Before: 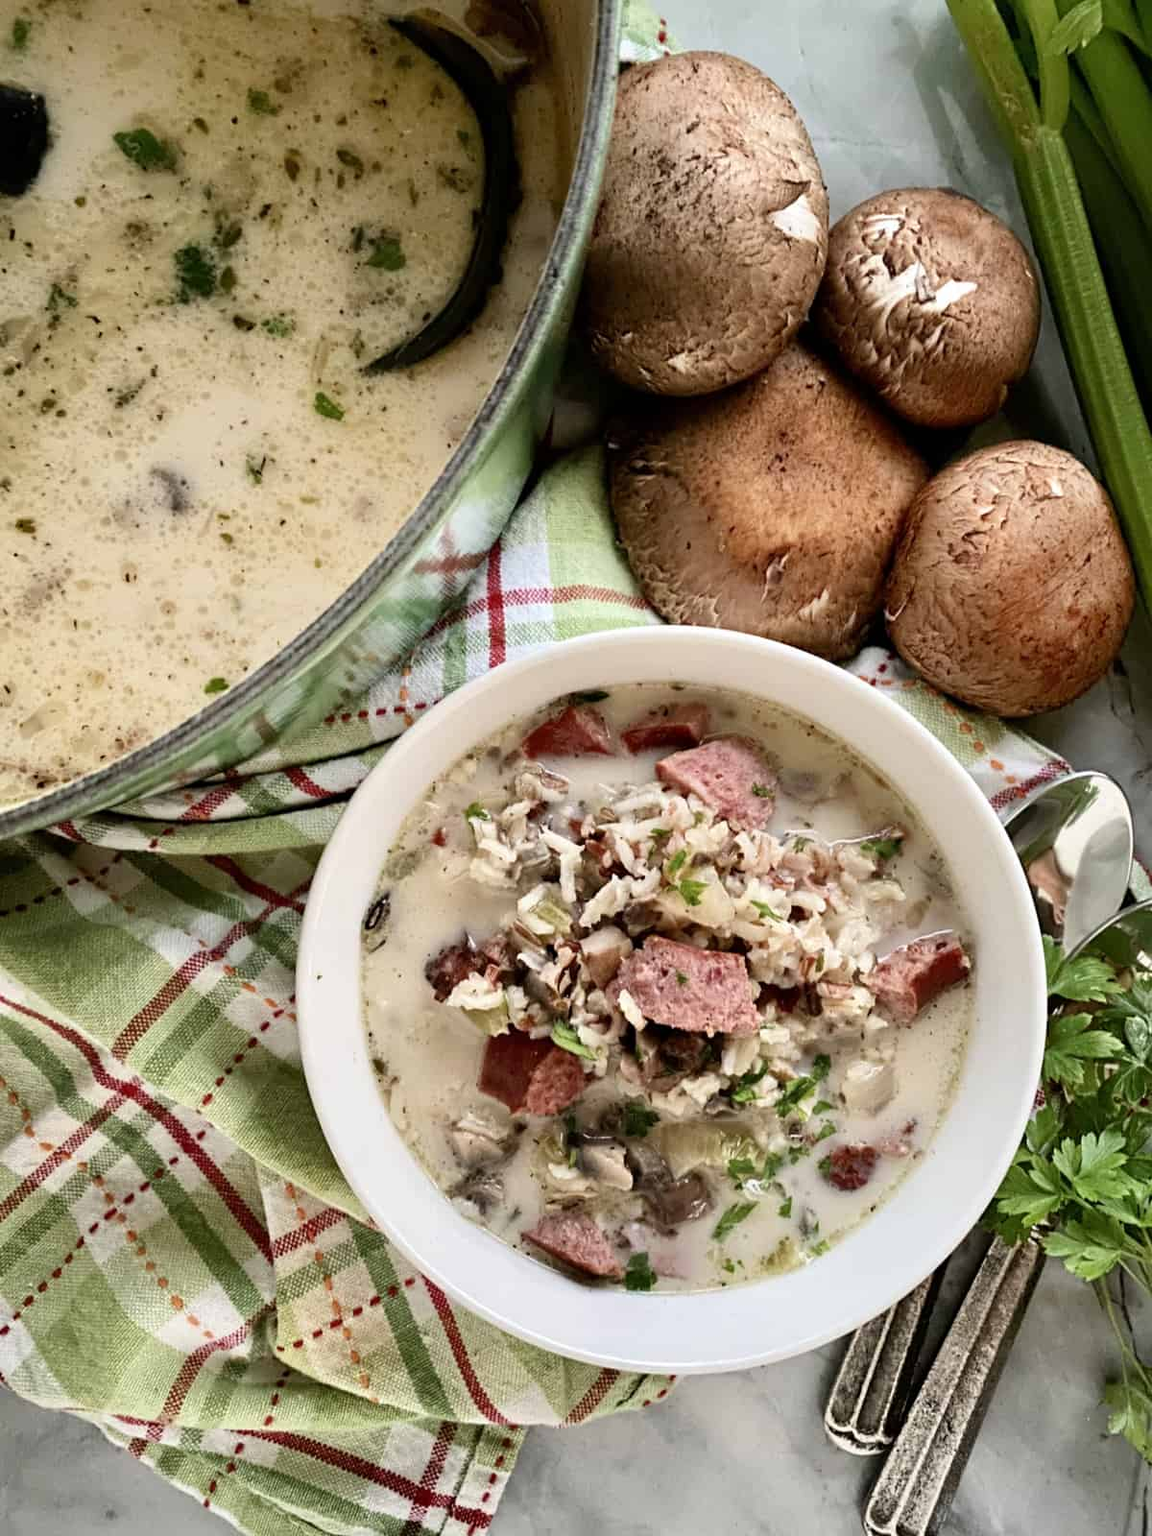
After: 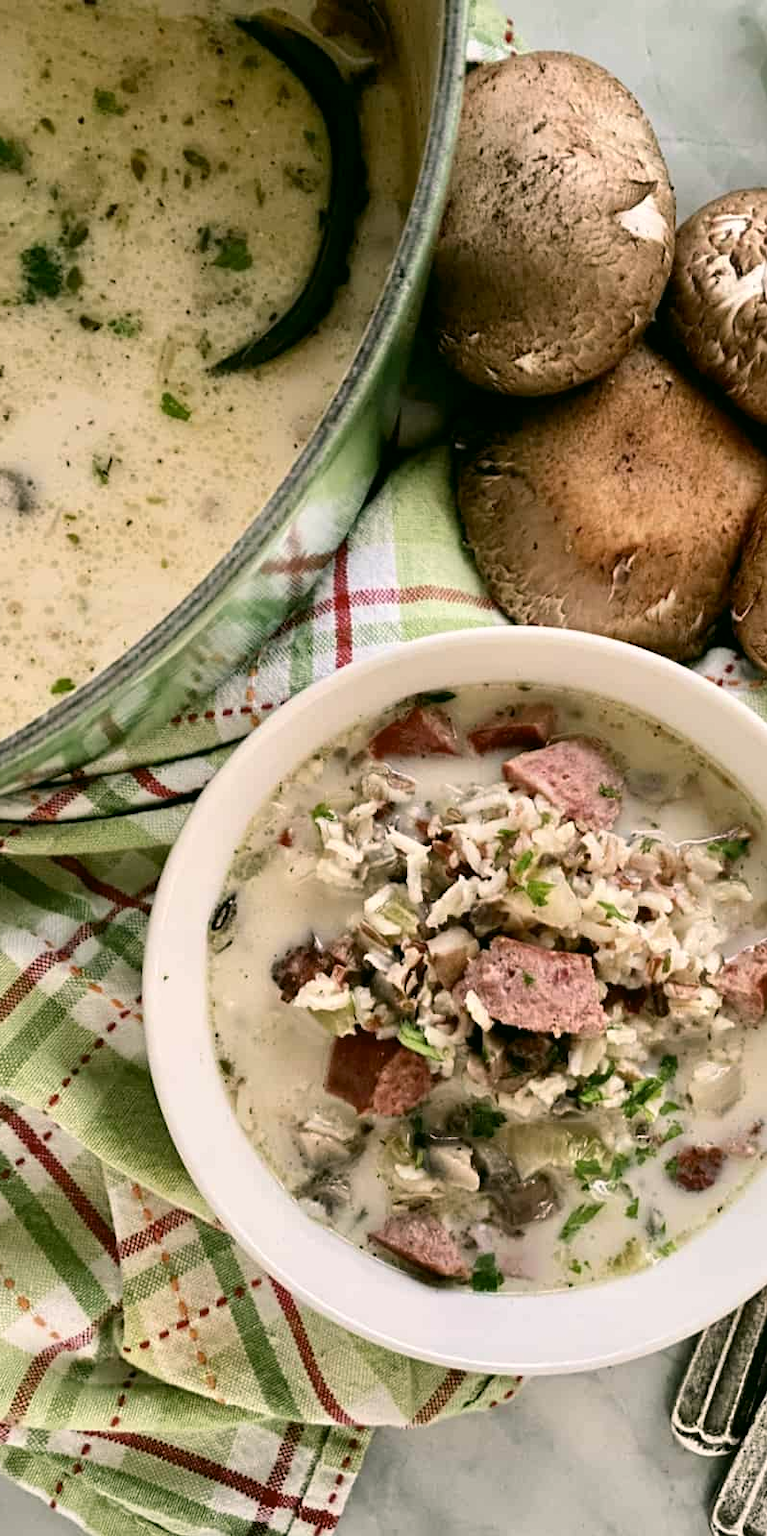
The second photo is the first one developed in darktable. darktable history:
crop and rotate: left 13.409%, right 19.938%
color correction: highlights a* 4.16, highlights b* 4.98, shadows a* -6.85, shadows b* 4.63
